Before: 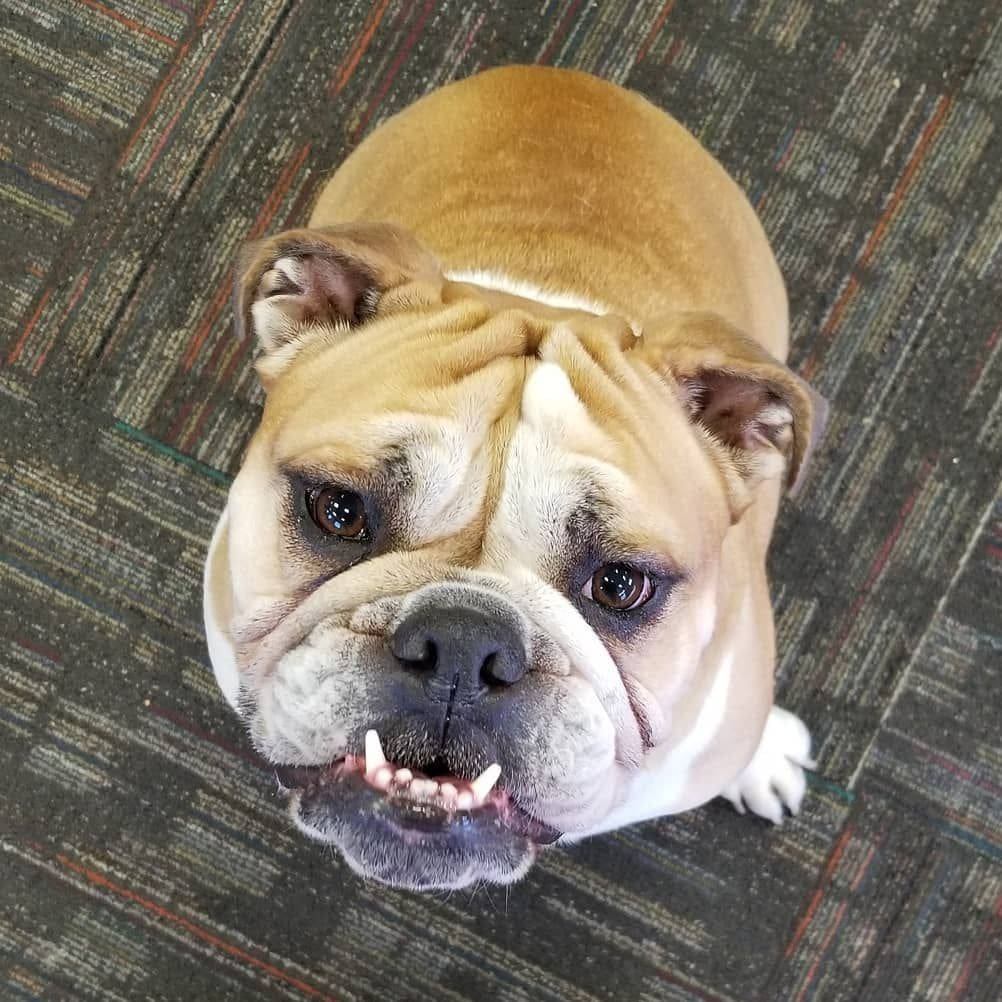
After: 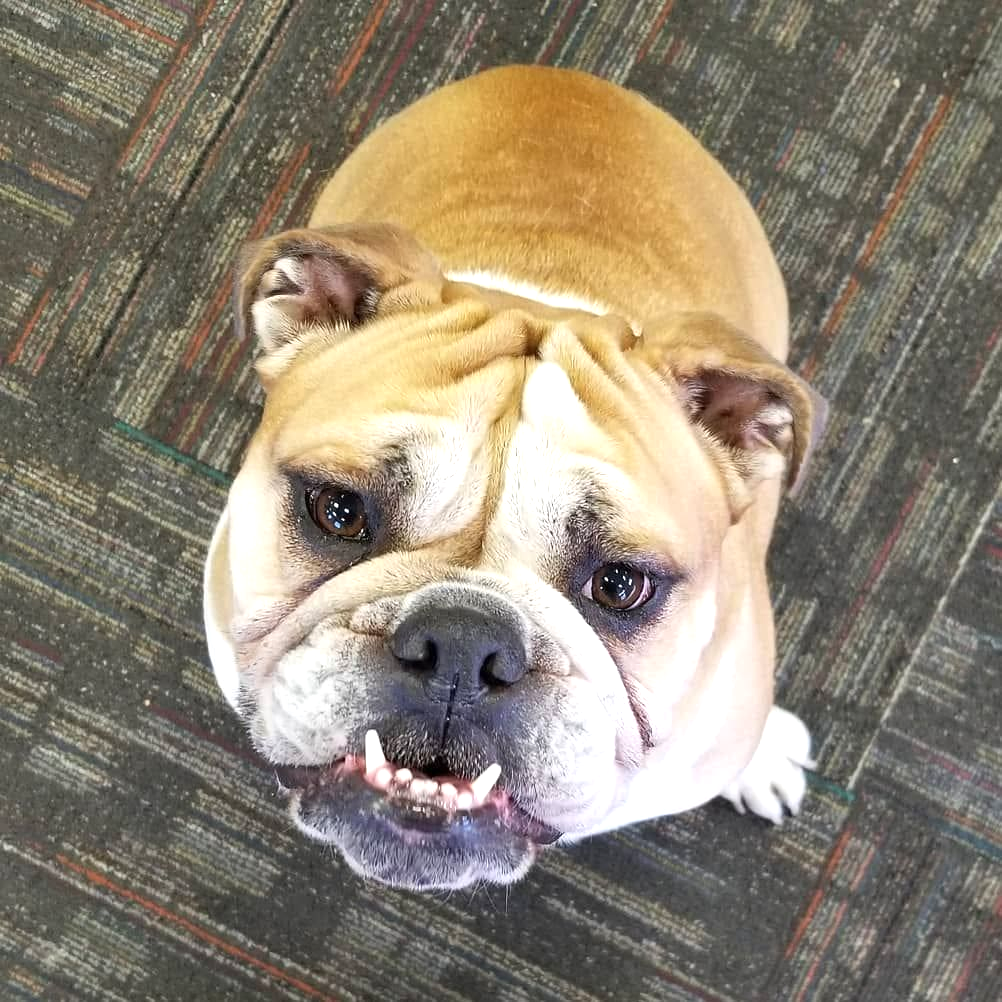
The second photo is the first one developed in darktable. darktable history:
shadows and highlights: shadows 20.55, highlights -20.99, soften with gaussian
exposure: exposure 0.426 EV, compensate highlight preservation false
